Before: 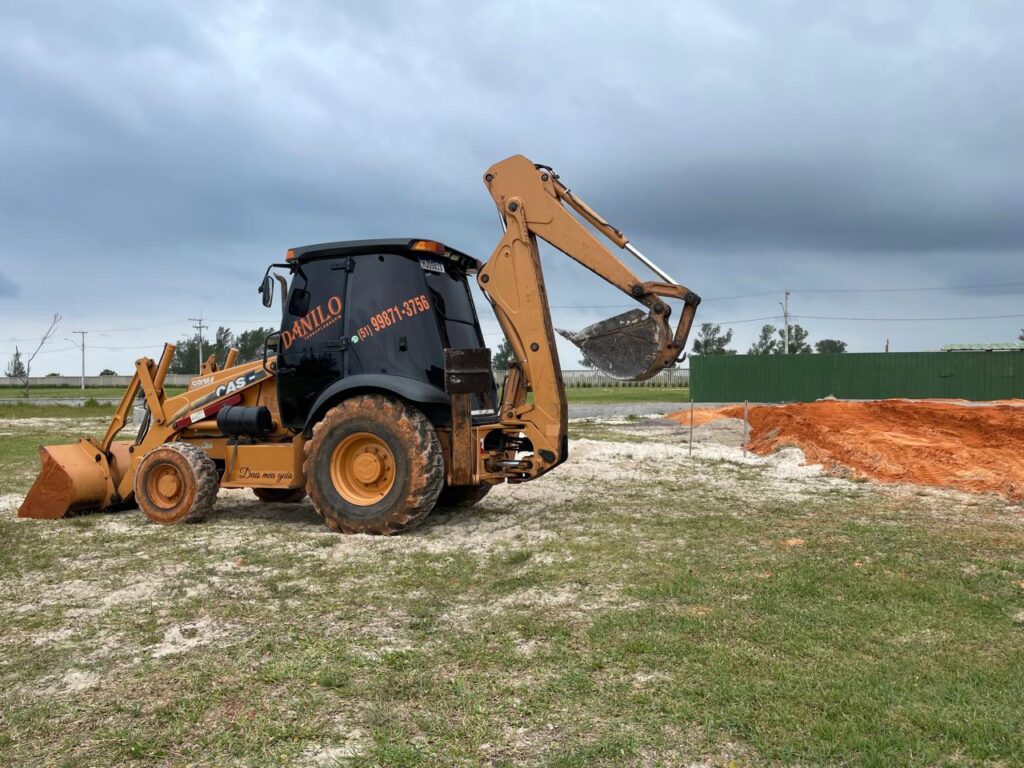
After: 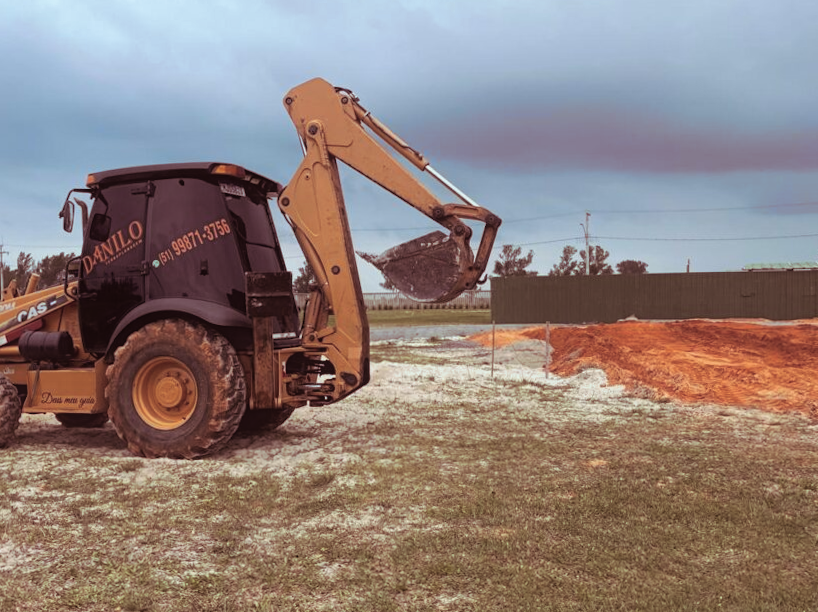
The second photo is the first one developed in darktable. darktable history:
contrast equalizer: y [[0.439, 0.44, 0.442, 0.457, 0.493, 0.498], [0.5 ×6], [0.5 ×6], [0 ×6], [0 ×6]]
split-toning: highlights › hue 180°
rotate and perspective: rotation -0.45°, automatic cropping original format, crop left 0.008, crop right 0.992, crop top 0.012, crop bottom 0.988
crop: left 19.159%, top 9.58%, bottom 9.58%
